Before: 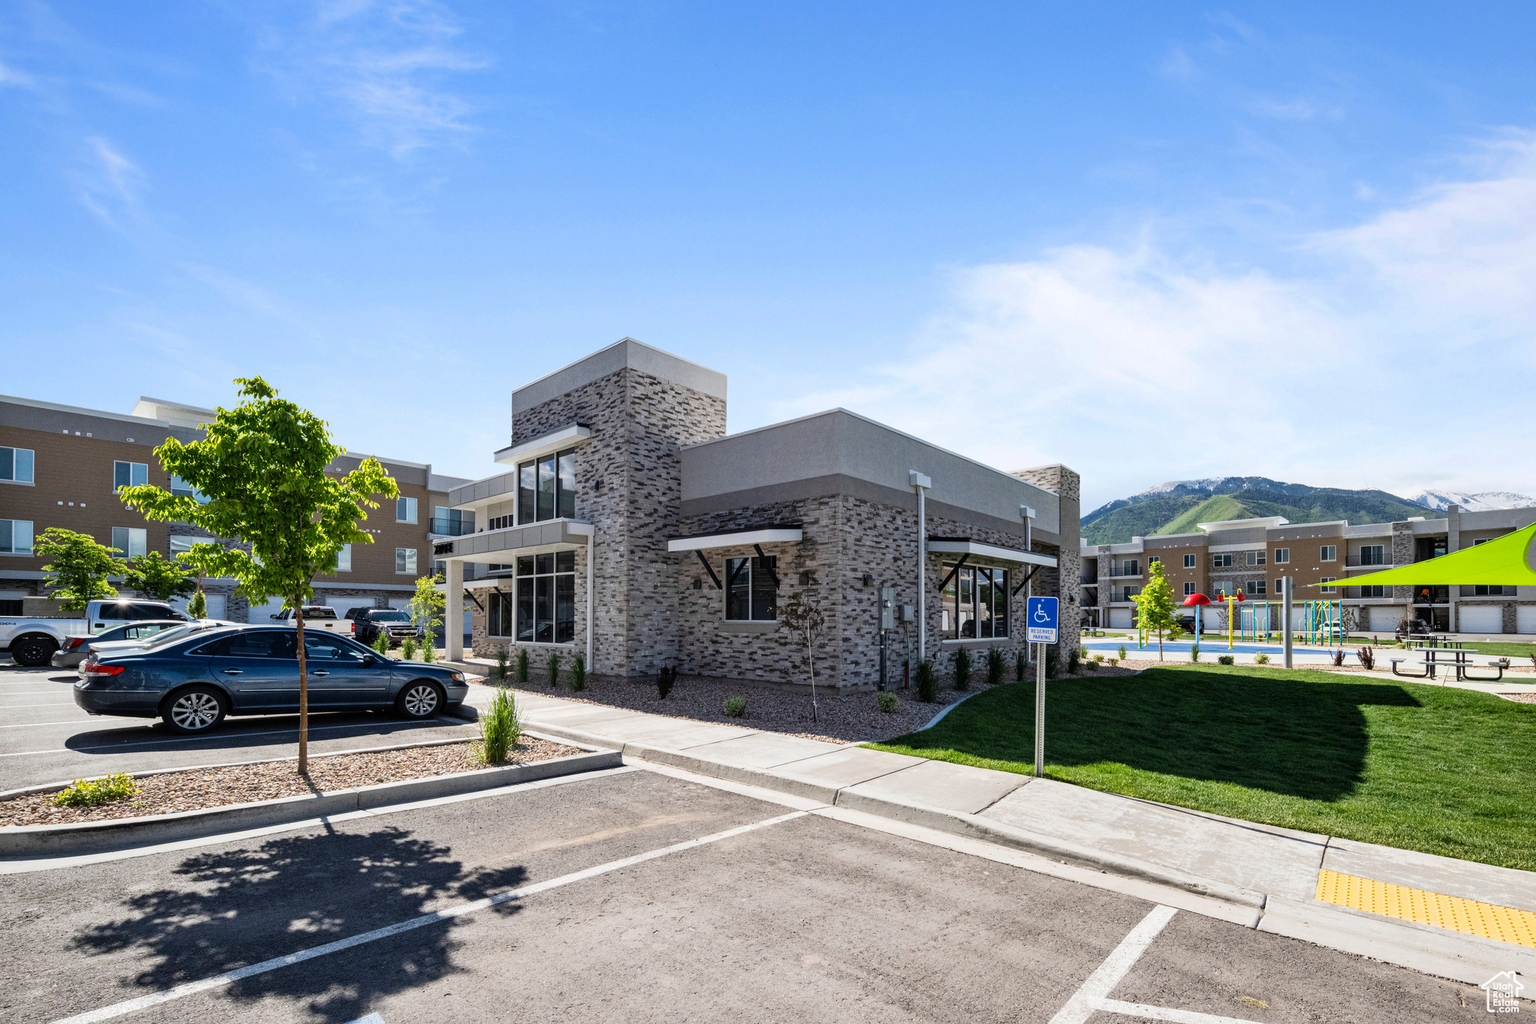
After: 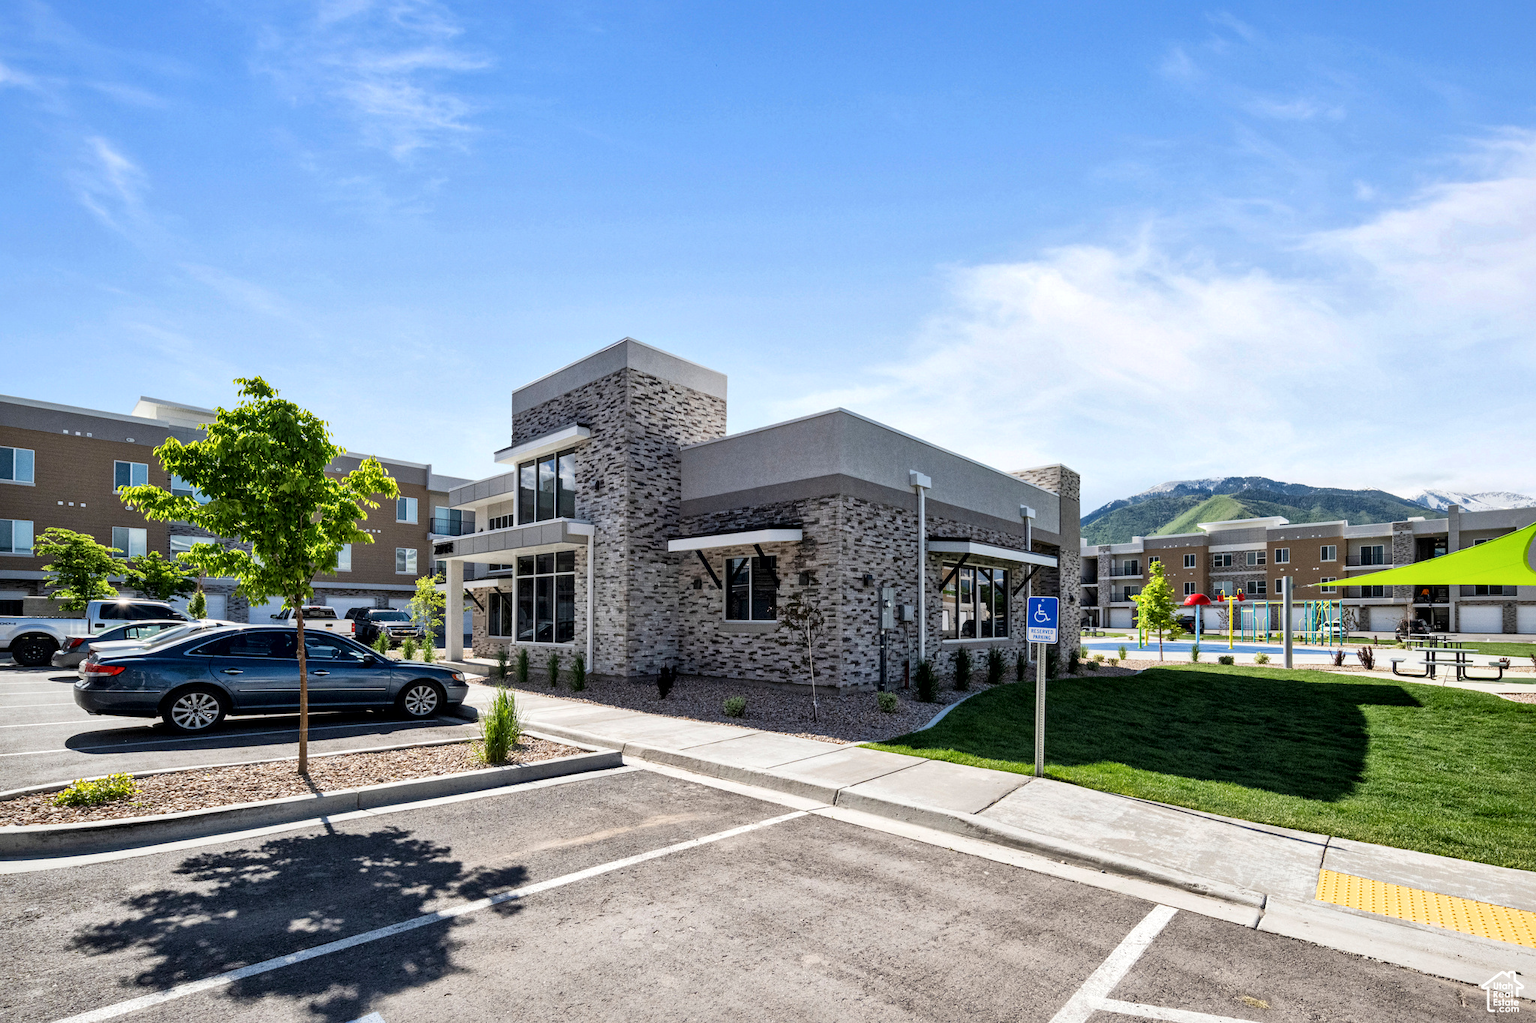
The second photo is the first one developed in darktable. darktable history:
local contrast: mode bilateral grid, contrast 21, coarseness 49, detail 149%, midtone range 0.2
